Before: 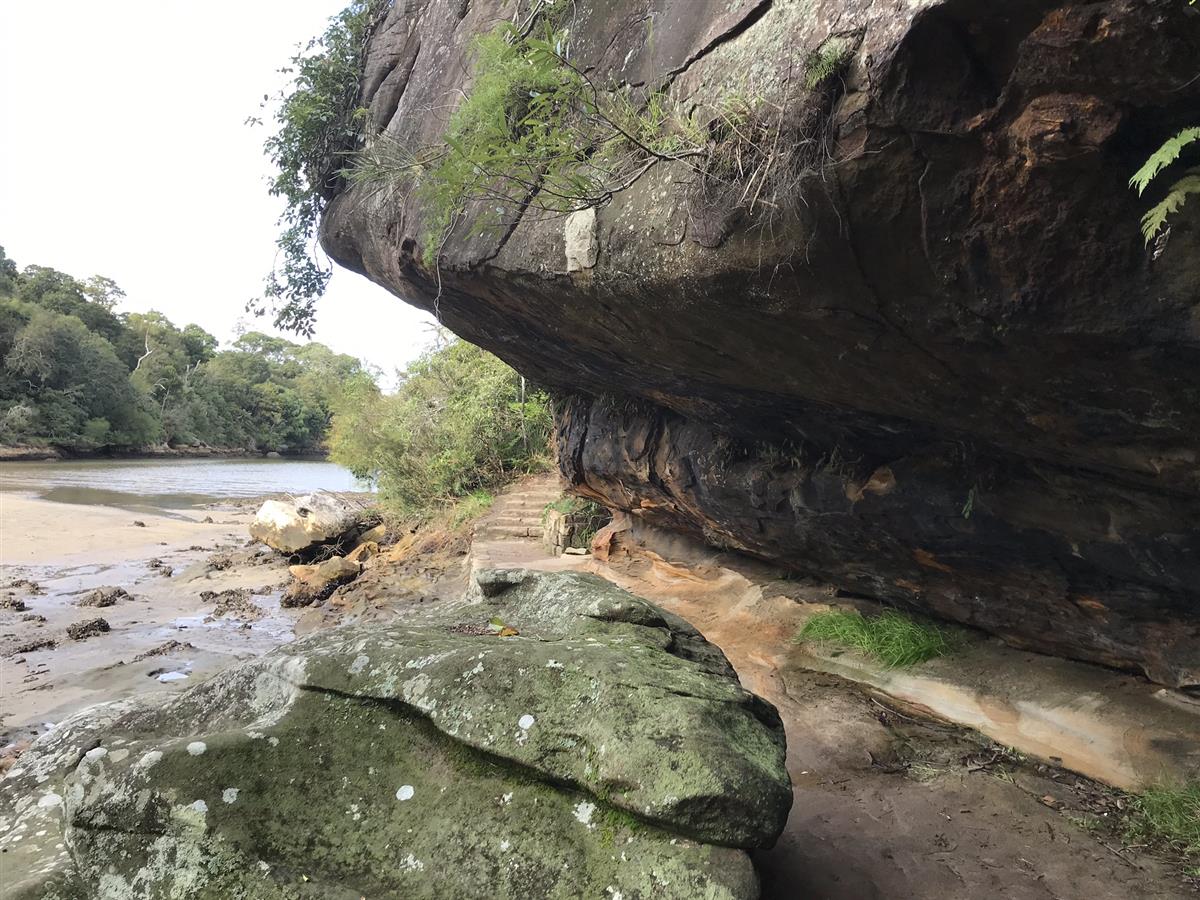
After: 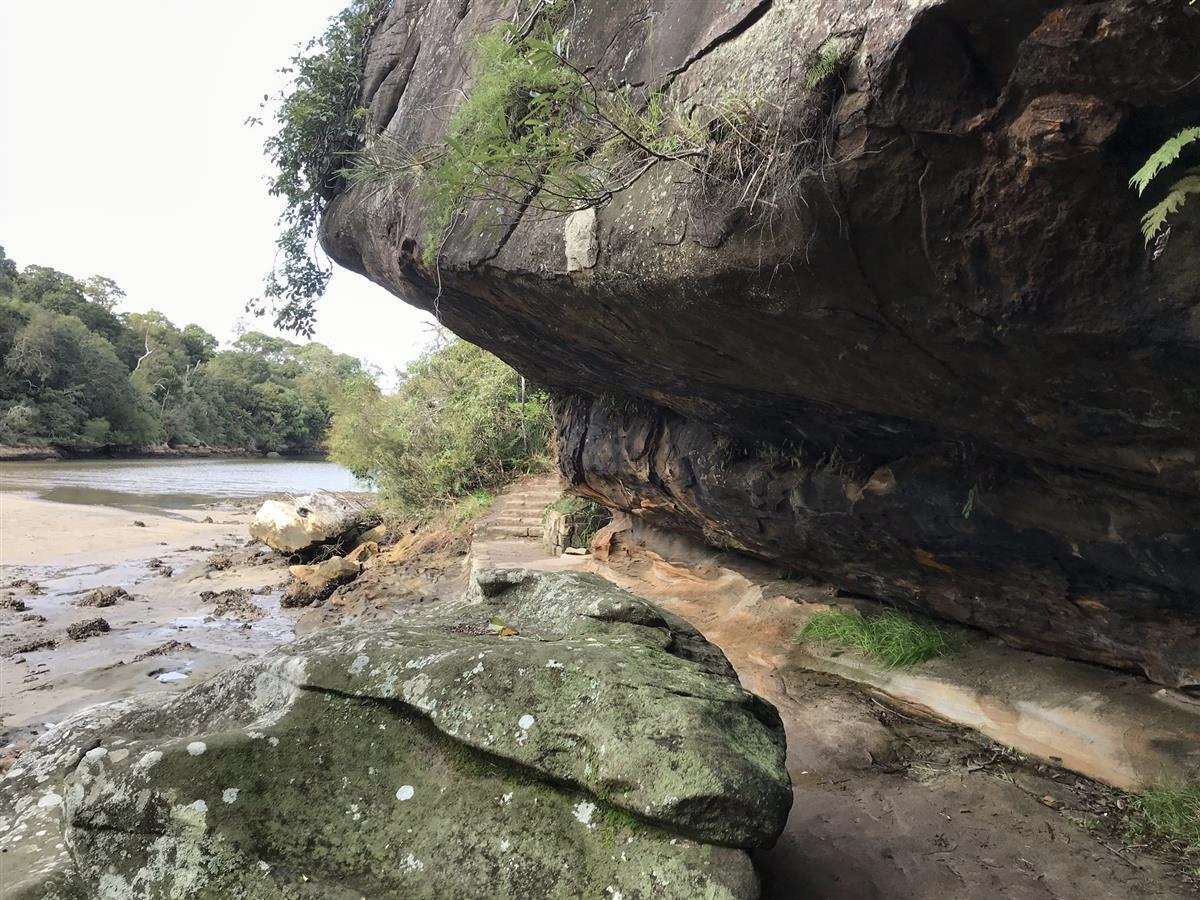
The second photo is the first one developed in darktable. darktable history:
local contrast: mode bilateral grid, contrast 20, coarseness 49, detail 120%, midtone range 0.2
contrast brightness saturation: saturation -0.068
exposure: exposure -0.064 EV, compensate highlight preservation false
